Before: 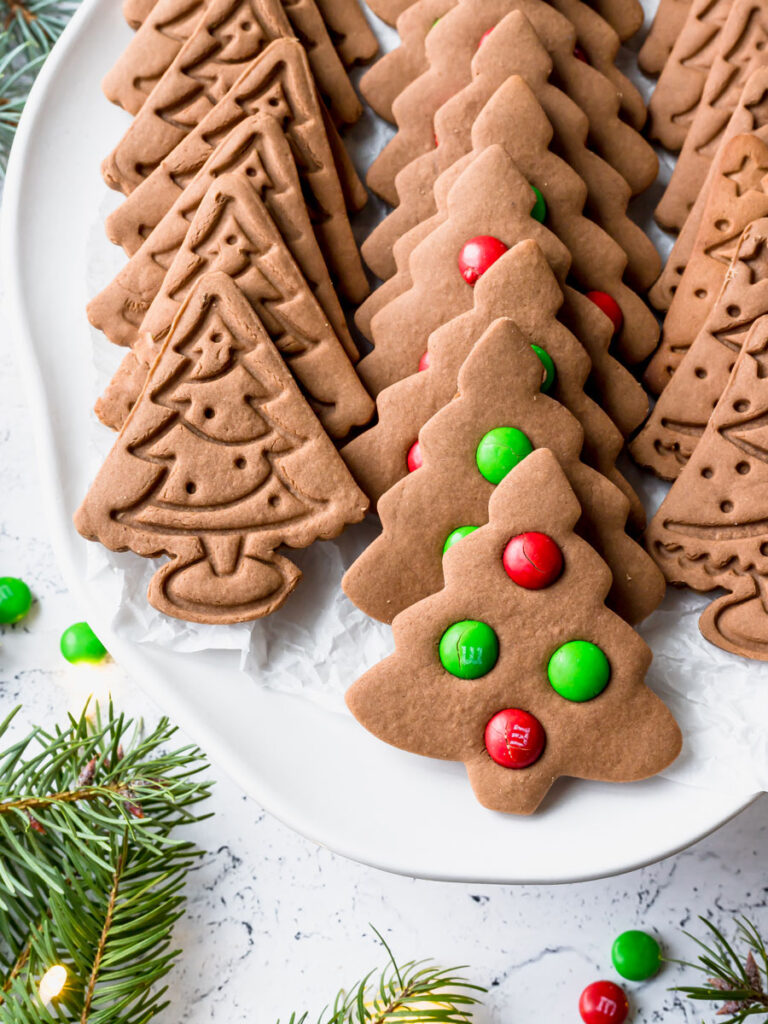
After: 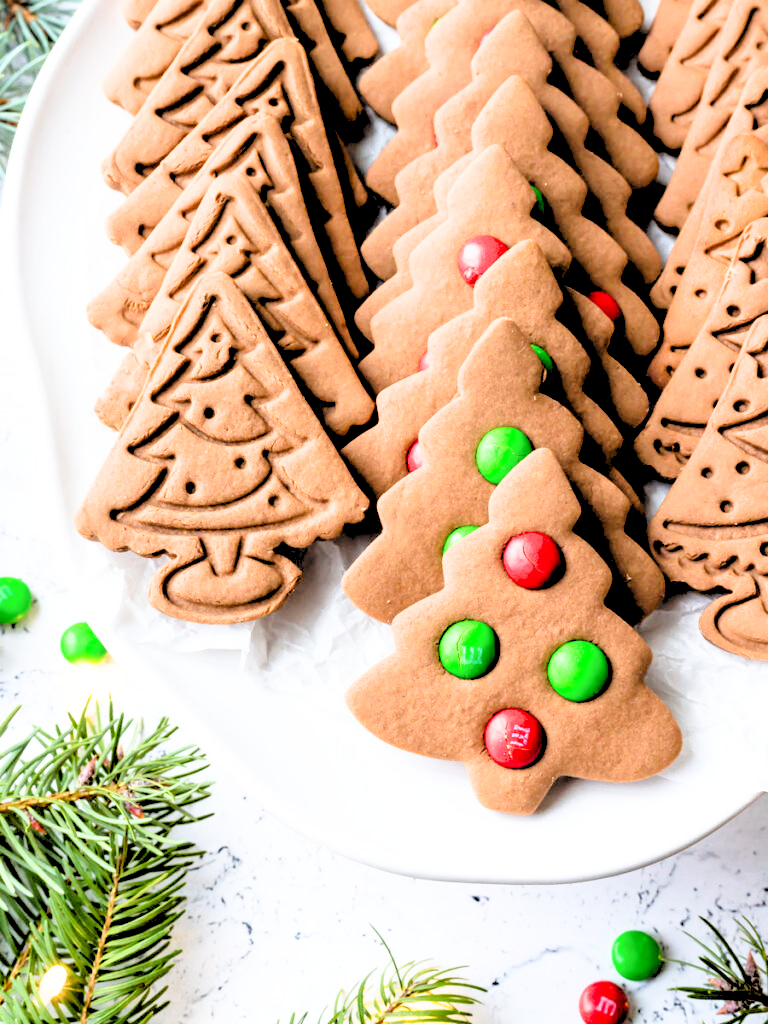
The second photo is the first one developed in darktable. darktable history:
exposure: exposure 0.4 EV, compensate exposure bias true, compensate highlight preservation false
levels: black 0.048%, levels [0.093, 0.434, 0.988]
filmic rgb: black relative exposure -3.97 EV, white relative exposure 2.98 EV, threshold 3.02 EV, hardness 3, contrast 1.407, iterations of high-quality reconstruction 0, enable highlight reconstruction true
